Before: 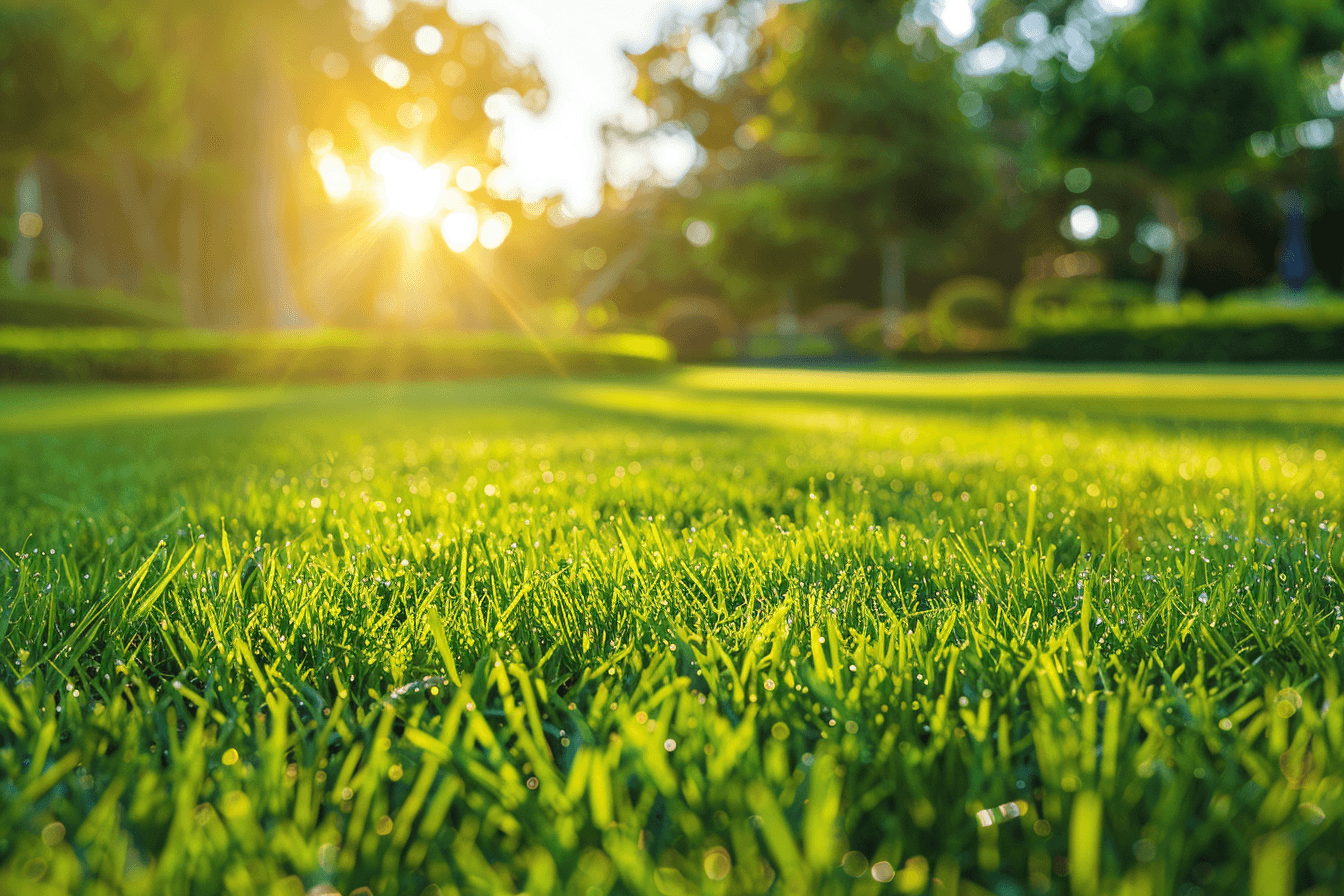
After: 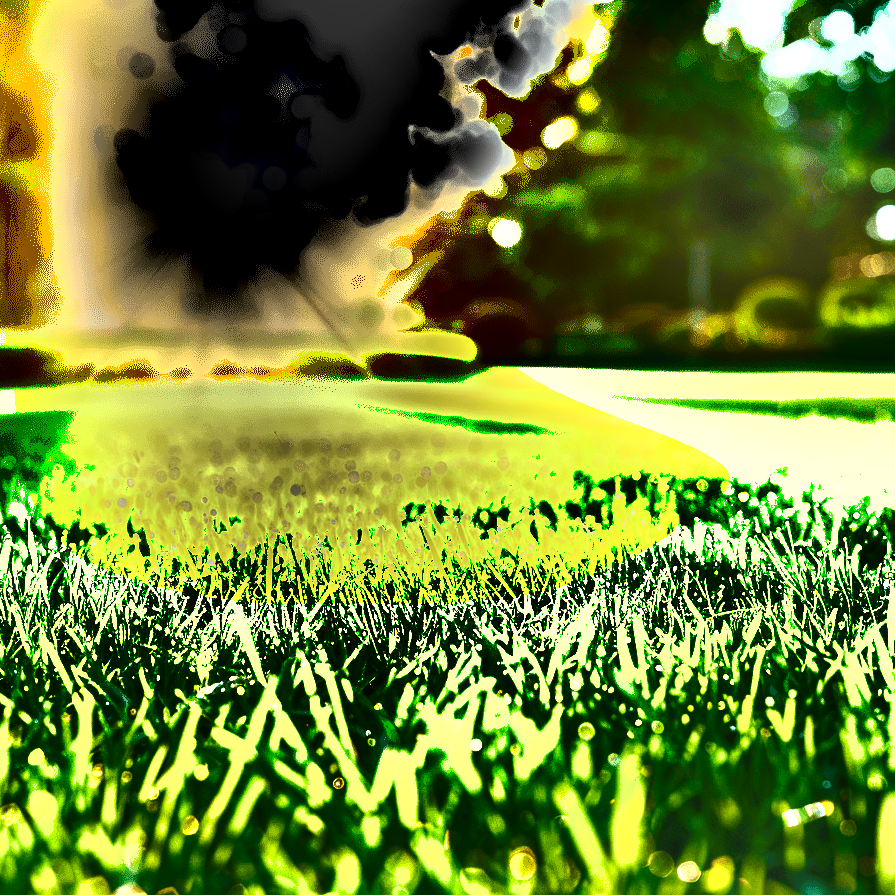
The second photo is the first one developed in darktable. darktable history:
shadows and highlights: shadows 19.13, highlights -83.41, soften with gaussian
exposure: black level correction 0.001, exposure 1.822 EV, compensate exposure bias true, compensate highlight preservation false
crop and rotate: left 14.436%, right 18.898%
